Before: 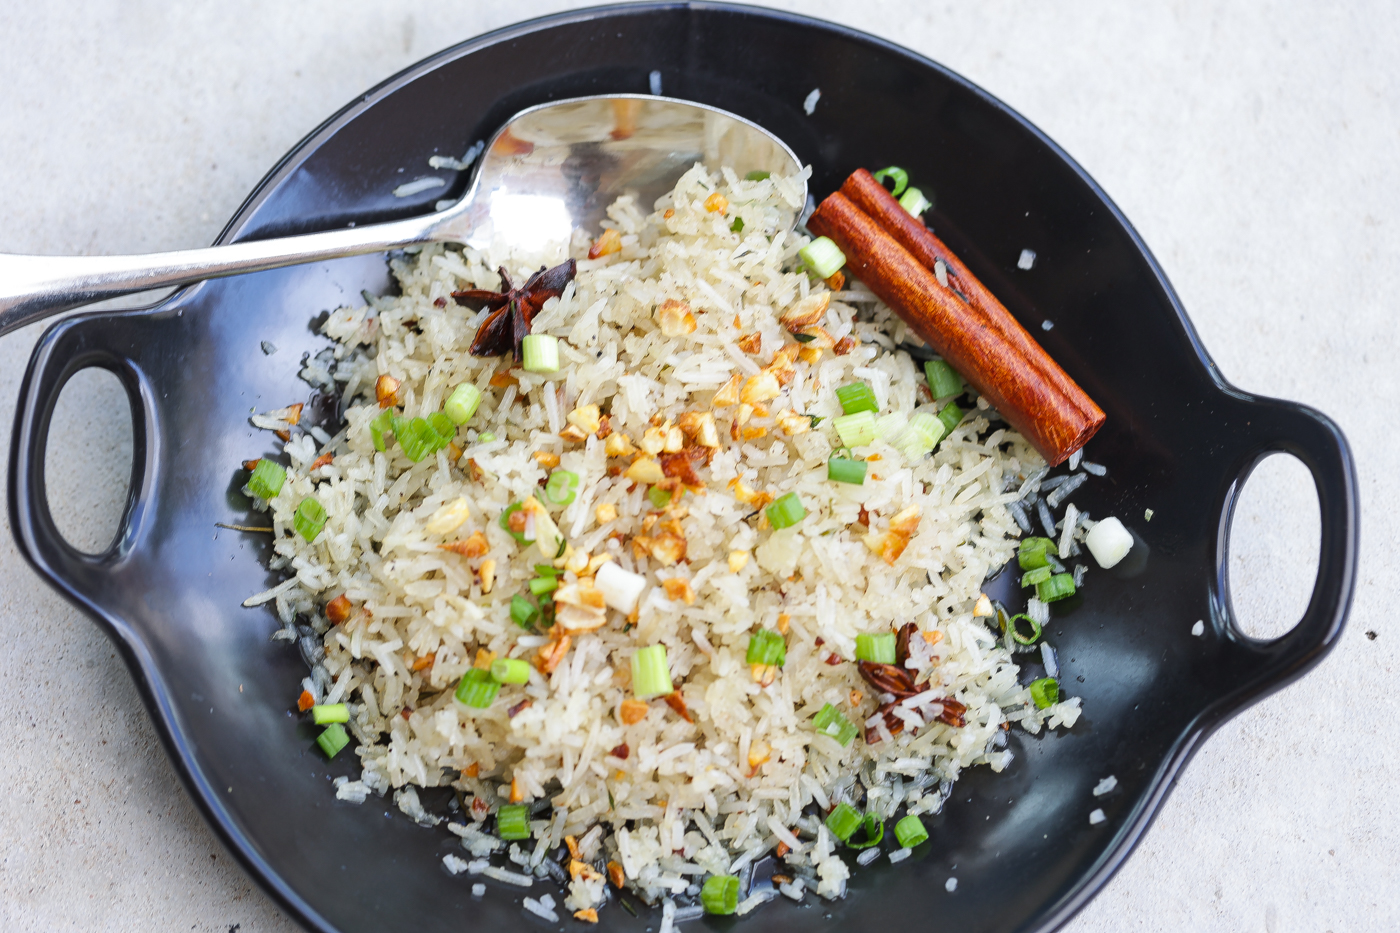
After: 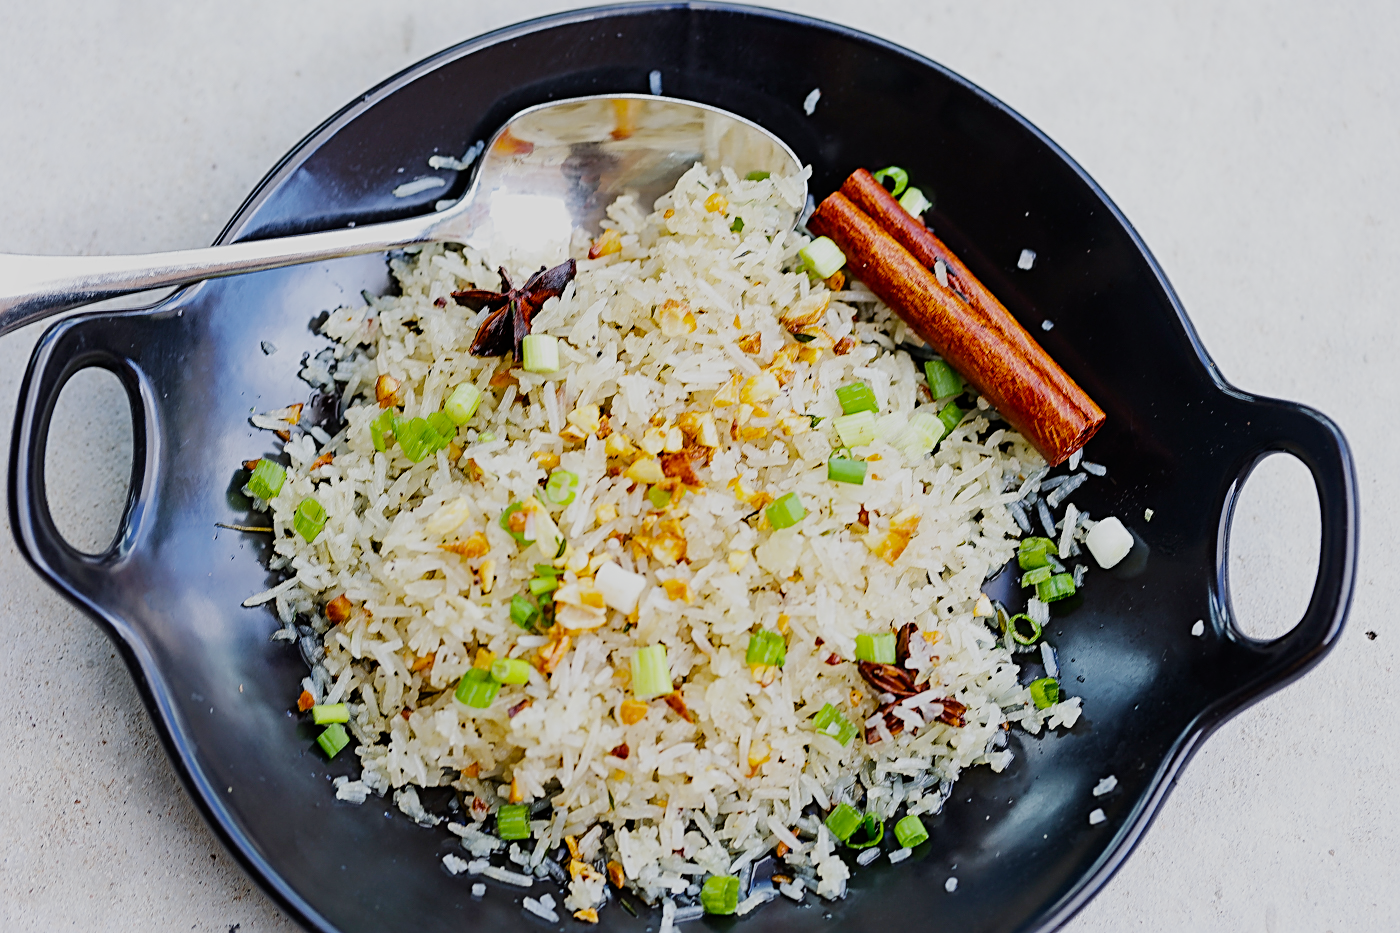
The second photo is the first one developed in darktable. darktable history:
shadows and highlights: shadows -29.07, highlights 30.26
sharpen: radius 2.553, amount 0.632
filmic rgb: black relative exposure -8.52 EV, white relative exposure 5.51 EV, threshold 5.94 EV, hardness 3.37, contrast 1.016, add noise in highlights 0.002, preserve chrominance no, color science v3 (2019), use custom middle-gray values true, contrast in highlights soft, enable highlight reconstruction true
color balance rgb: perceptual saturation grading › global saturation 19.791%, global vibrance 20%
